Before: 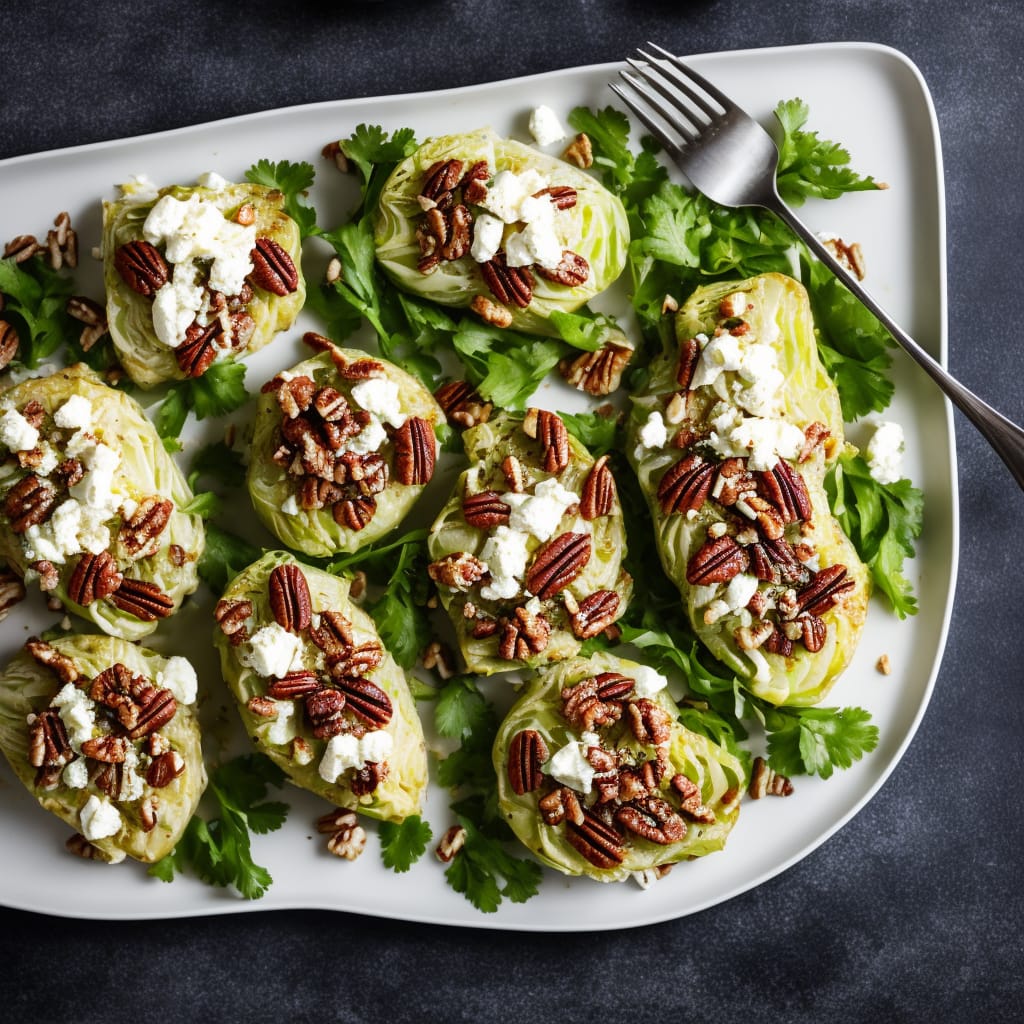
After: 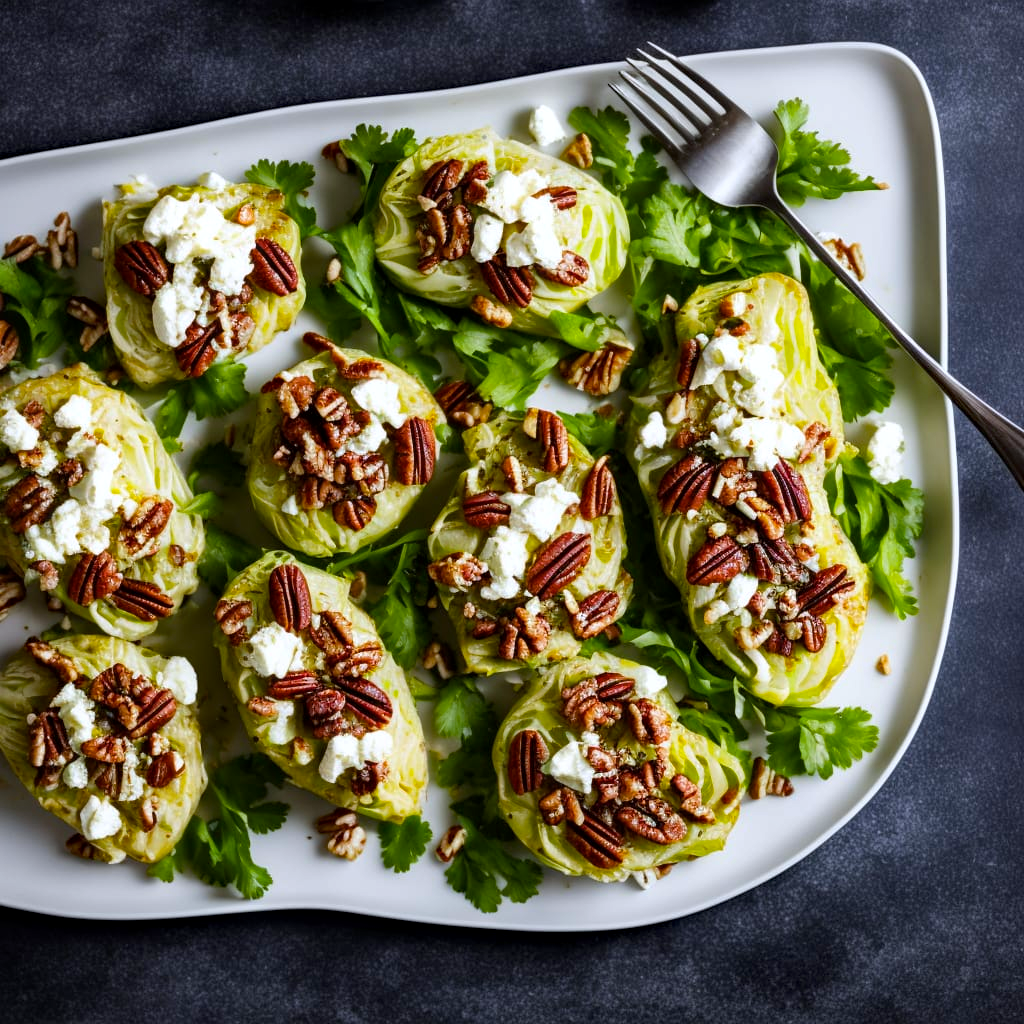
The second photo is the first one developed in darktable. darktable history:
white balance: red 0.983, blue 1.036
local contrast: mode bilateral grid, contrast 20, coarseness 50, detail 120%, midtone range 0.2
color balance rgb: linear chroma grading › global chroma 6.48%, perceptual saturation grading › global saturation 12.96%, global vibrance 6.02%
haze removal: compatibility mode true, adaptive false
